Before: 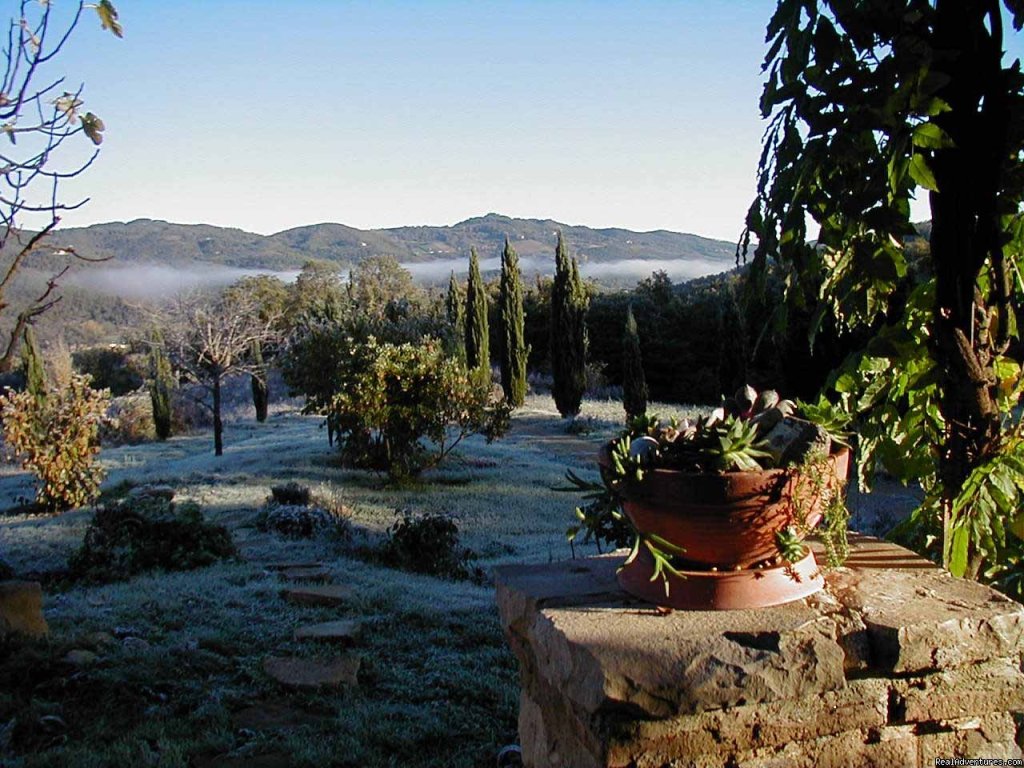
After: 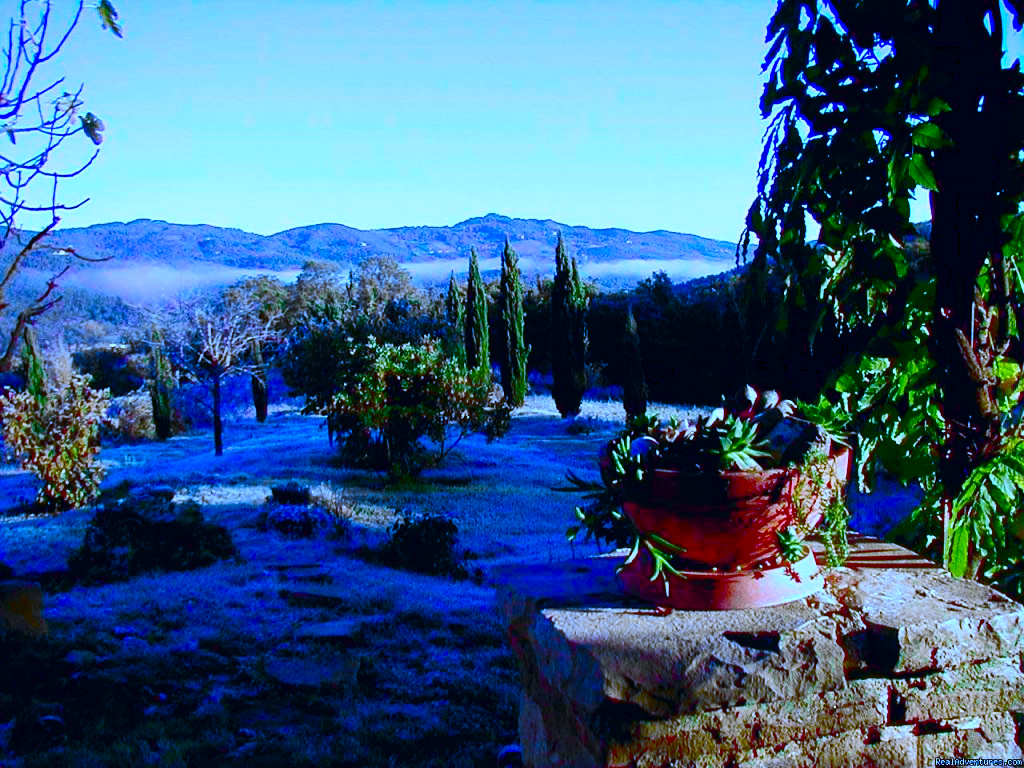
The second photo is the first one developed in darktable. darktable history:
tone curve: curves: ch0 [(0, 0) (0.071, 0.047) (0.266, 0.26) (0.491, 0.552) (0.753, 0.818) (1, 0.983)]; ch1 [(0, 0) (0.346, 0.307) (0.408, 0.369) (0.463, 0.443) (0.482, 0.493) (0.502, 0.5) (0.517, 0.518) (0.546, 0.576) (0.588, 0.643) (0.651, 0.709) (1, 1)]; ch2 [(0, 0) (0.346, 0.34) (0.434, 0.46) (0.485, 0.494) (0.5, 0.494) (0.517, 0.503) (0.535, 0.545) (0.583, 0.624) (0.625, 0.678) (1, 1)], color space Lab, independent channels, preserve colors none
contrast brightness saturation: brightness -0.25, saturation 0.2
color balance rgb: shadows lift › luminance -10%, highlights gain › luminance 10%, saturation formula JzAzBz (2021)
white balance: red 0.766, blue 1.537
levels: levels [0, 0.43, 0.984]
